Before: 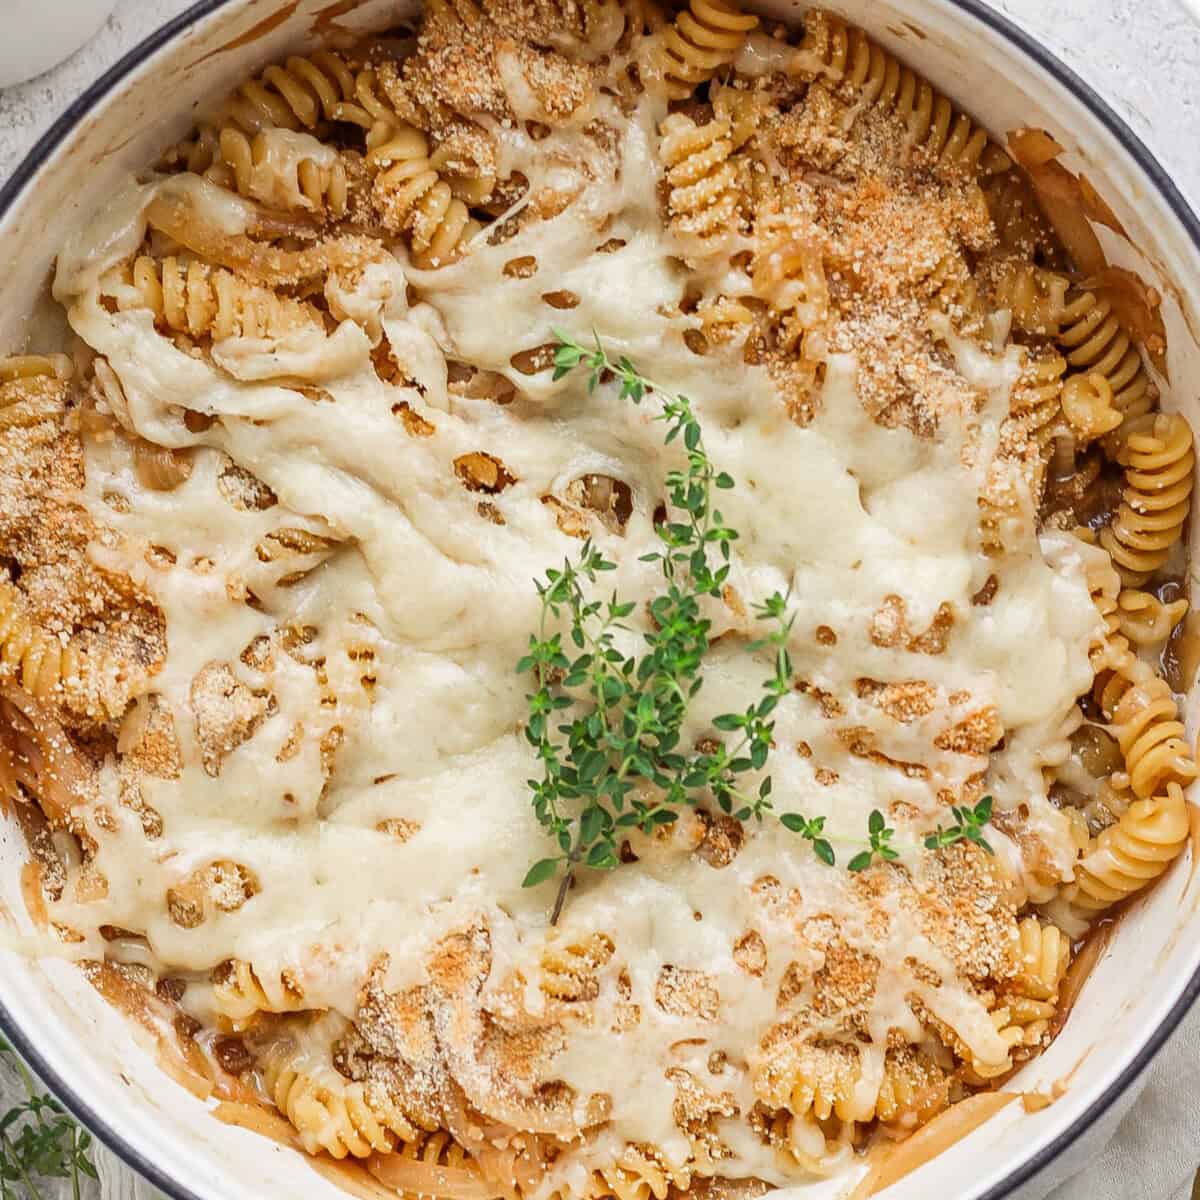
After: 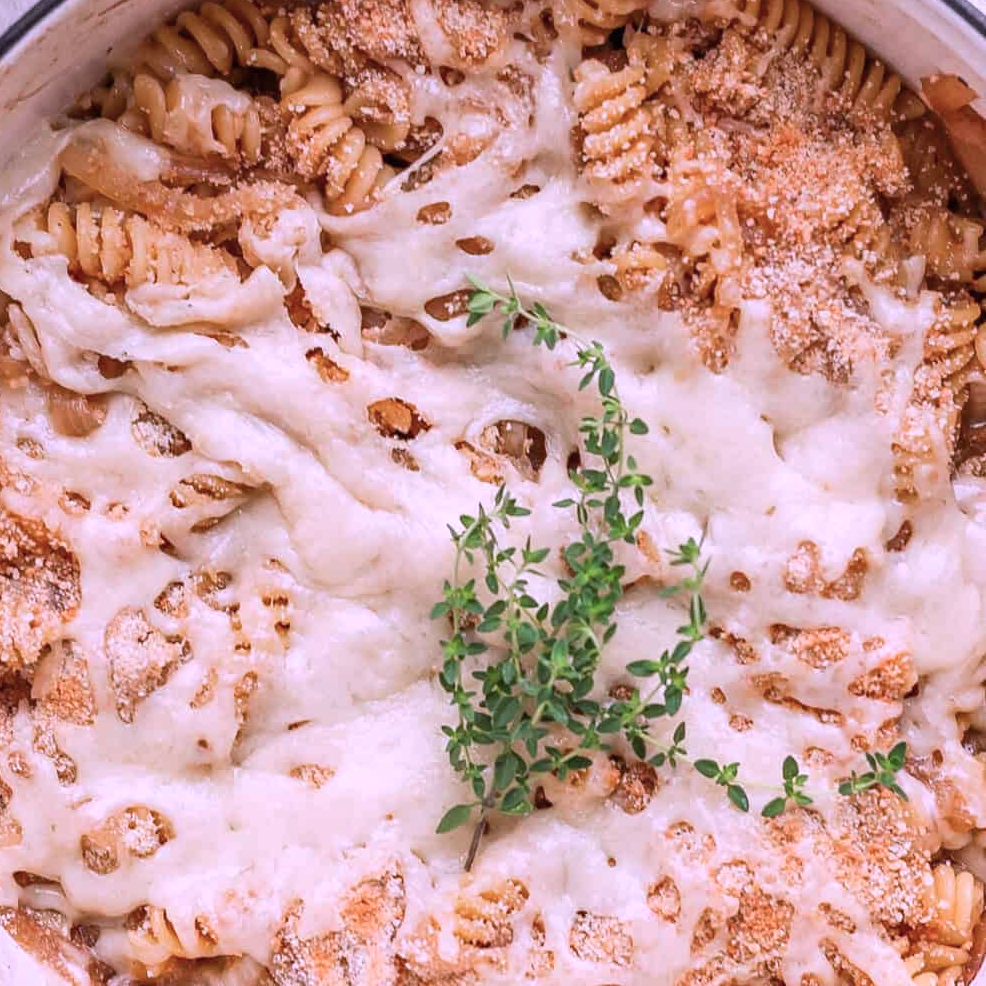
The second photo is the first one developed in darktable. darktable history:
crop and rotate: left 7.196%, top 4.574%, right 10.605%, bottom 13.178%
color correction: highlights a* 15.03, highlights b* -25.07
